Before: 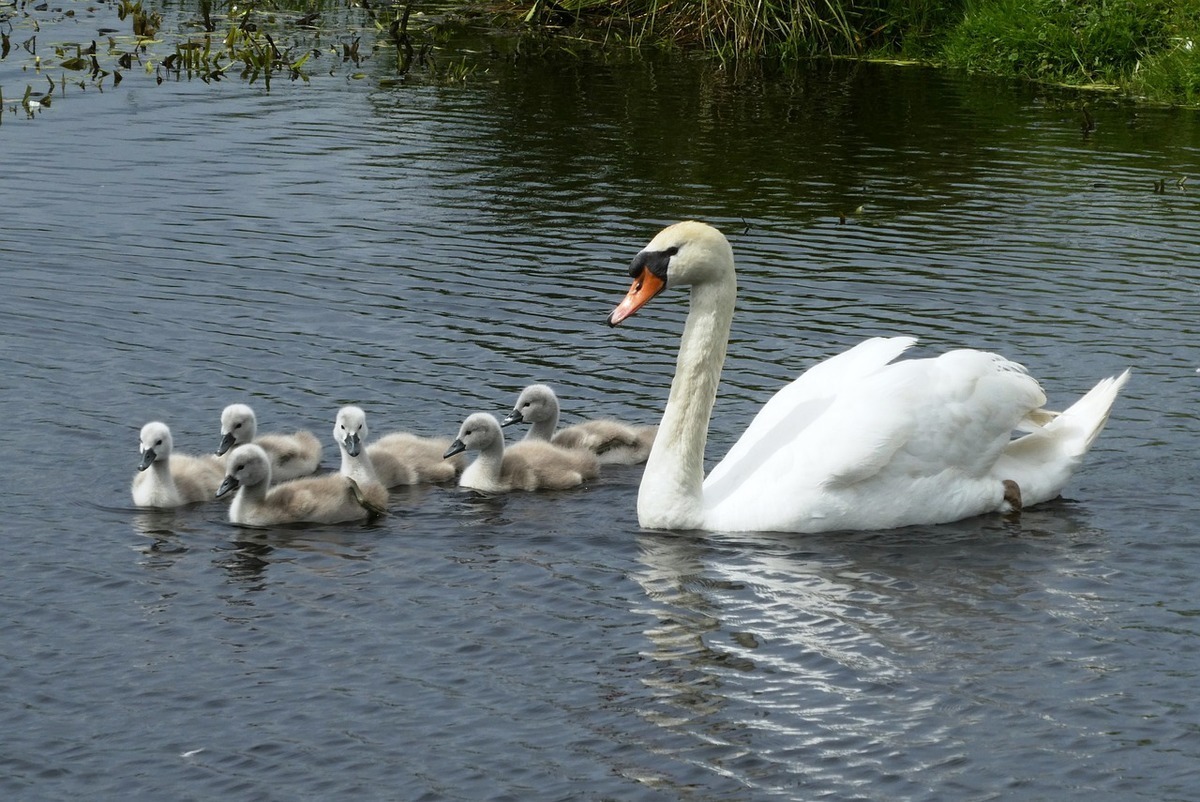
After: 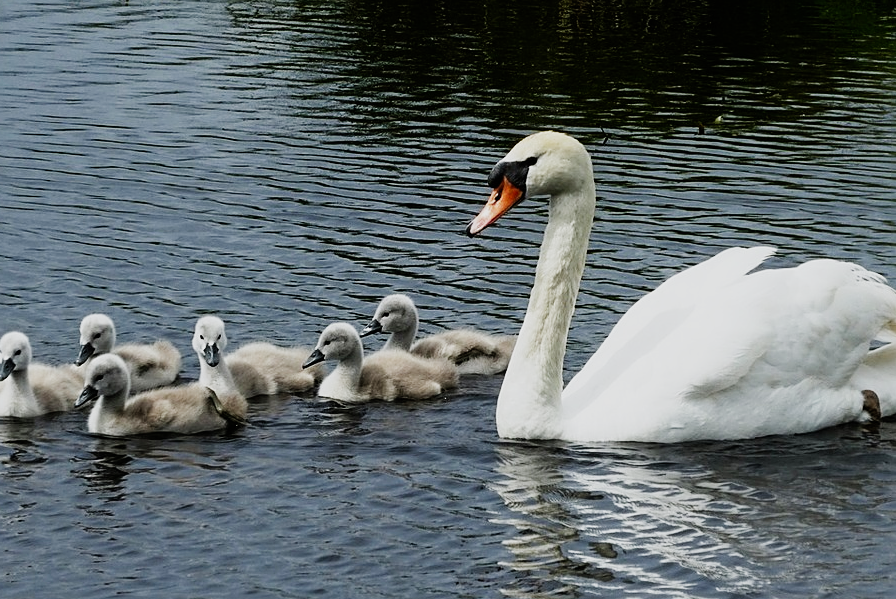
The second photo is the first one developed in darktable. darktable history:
sigmoid: contrast 1.7, skew -0.2, preserve hue 0%, red attenuation 0.1, red rotation 0.035, green attenuation 0.1, green rotation -0.017, blue attenuation 0.15, blue rotation -0.052, base primaries Rec2020
sharpen: on, module defaults
crop and rotate: left 11.831%, top 11.346%, right 13.429%, bottom 13.899%
